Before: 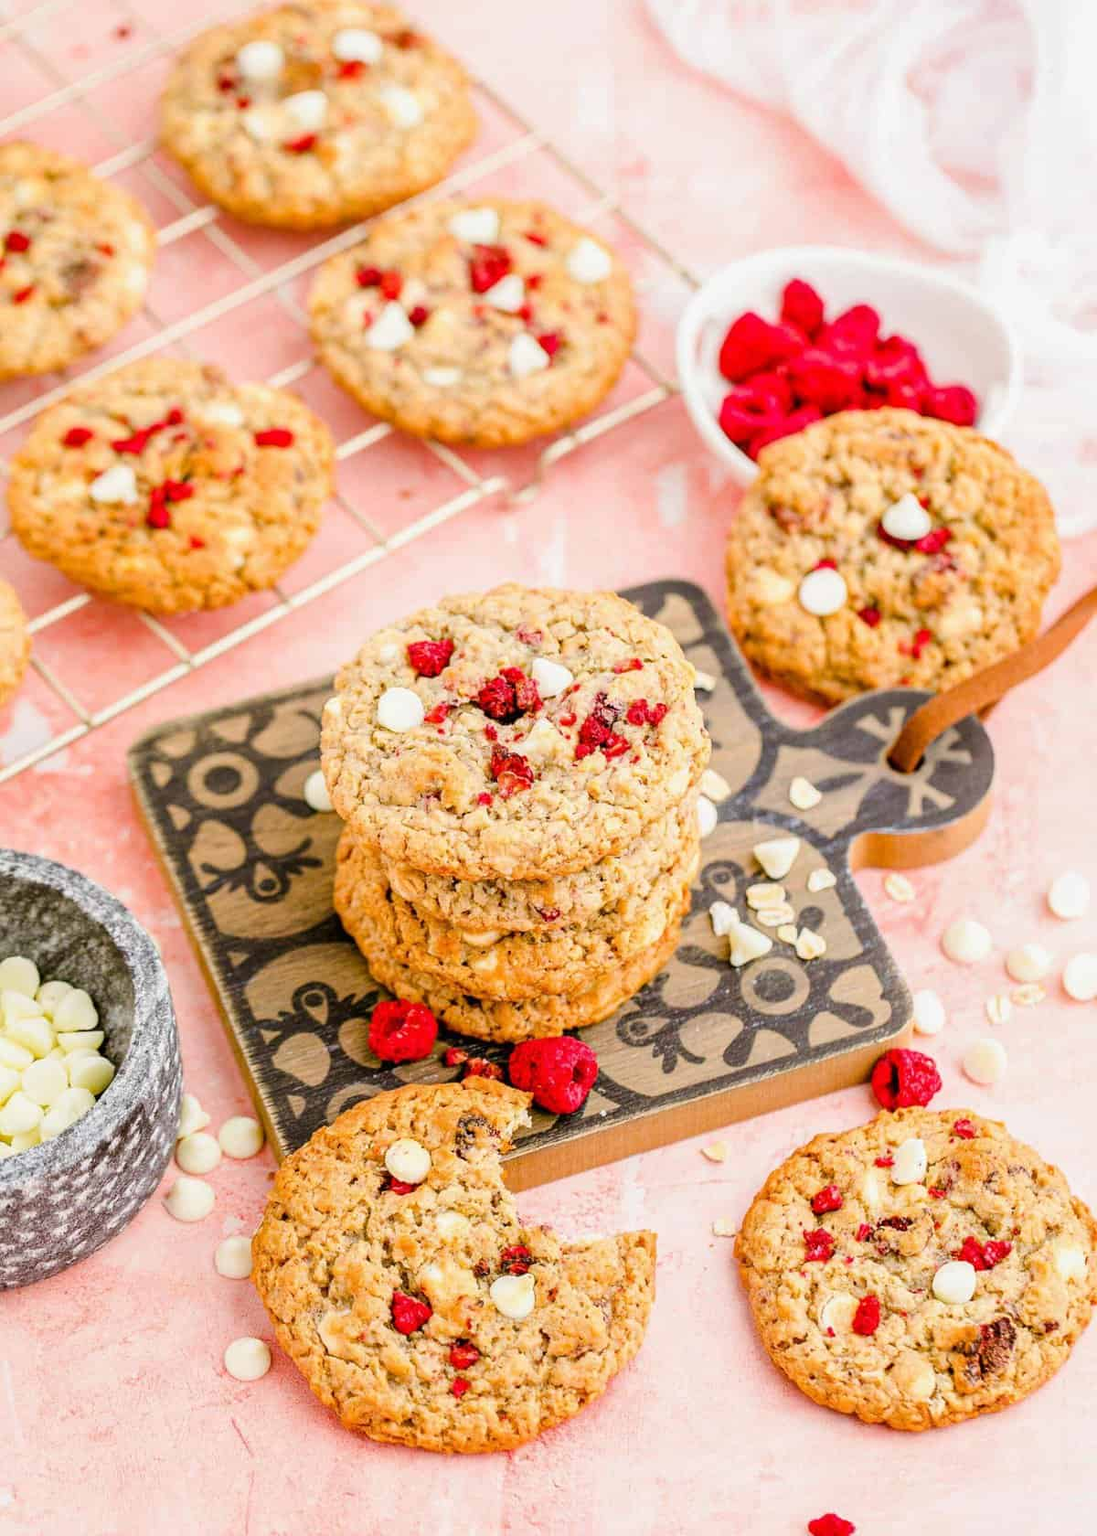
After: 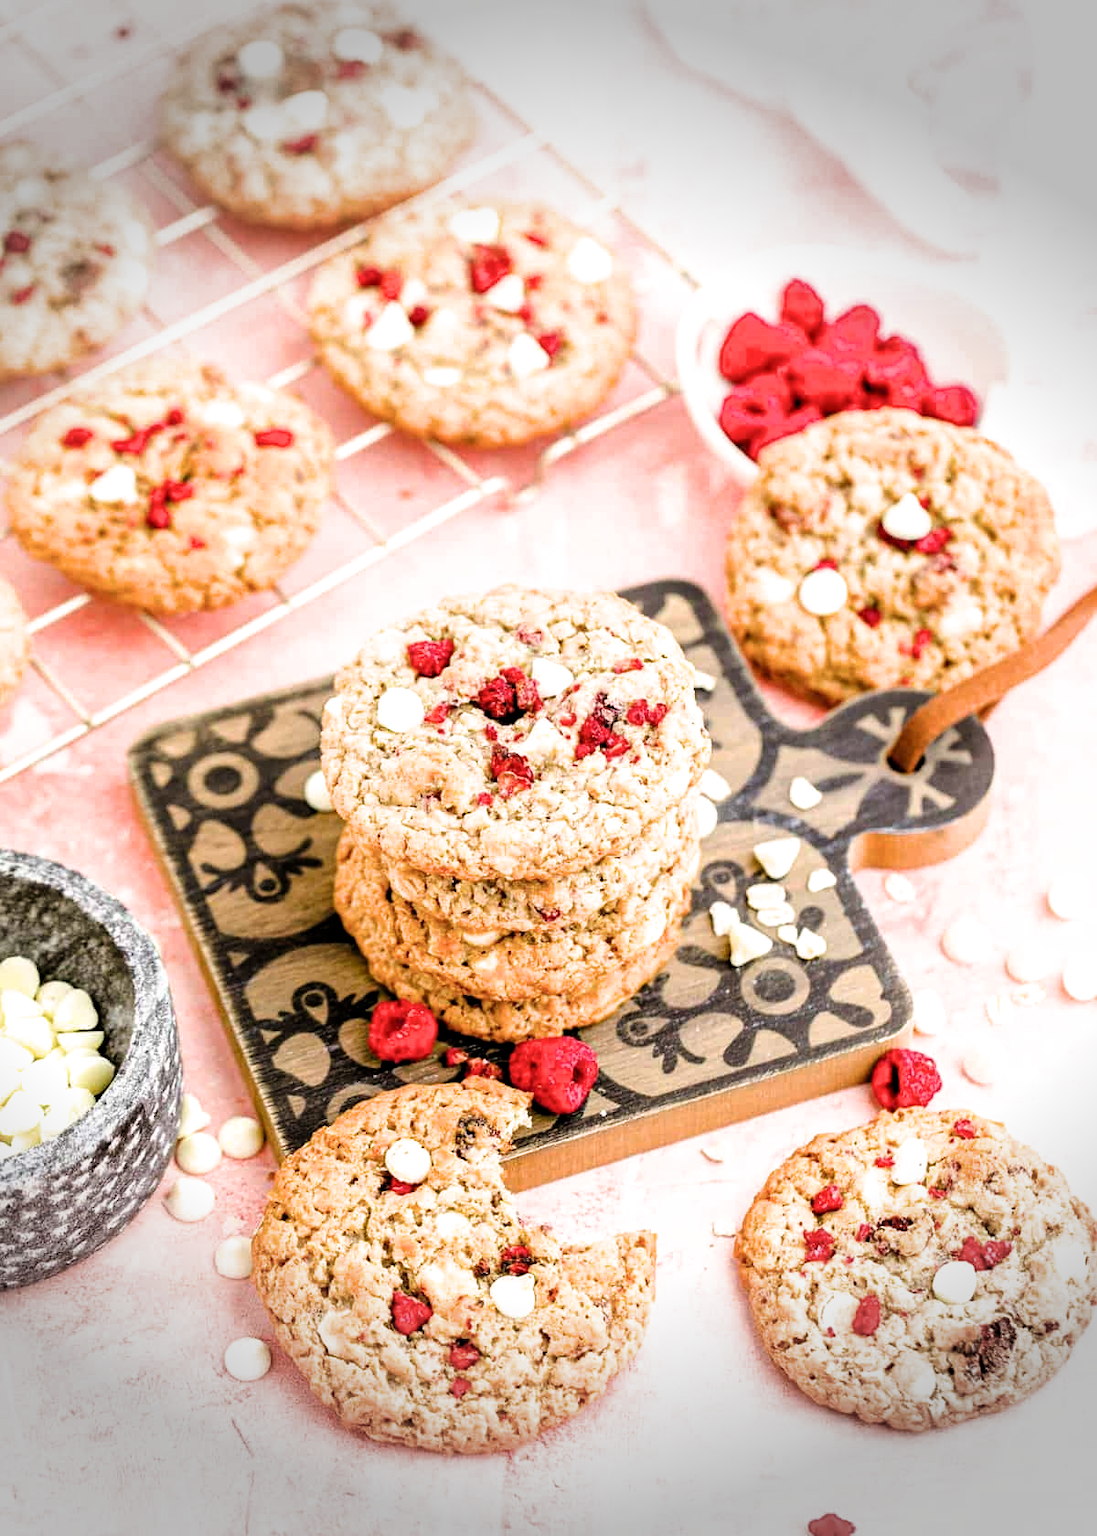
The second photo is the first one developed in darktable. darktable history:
tone equalizer: edges refinement/feathering 500, mask exposure compensation -1.57 EV, preserve details no
filmic rgb: black relative exposure -8.27 EV, white relative exposure 2.2 EV, target white luminance 99.875%, hardness 7.1, latitude 75.33%, contrast 1.325, highlights saturation mix -2.83%, shadows ↔ highlights balance 29.75%, color science v6 (2022), iterations of high-quality reconstruction 10
vignetting: fall-off start 90.03%, fall-off radius 39.03%, width/height ratio 1.225, shape 1.29
